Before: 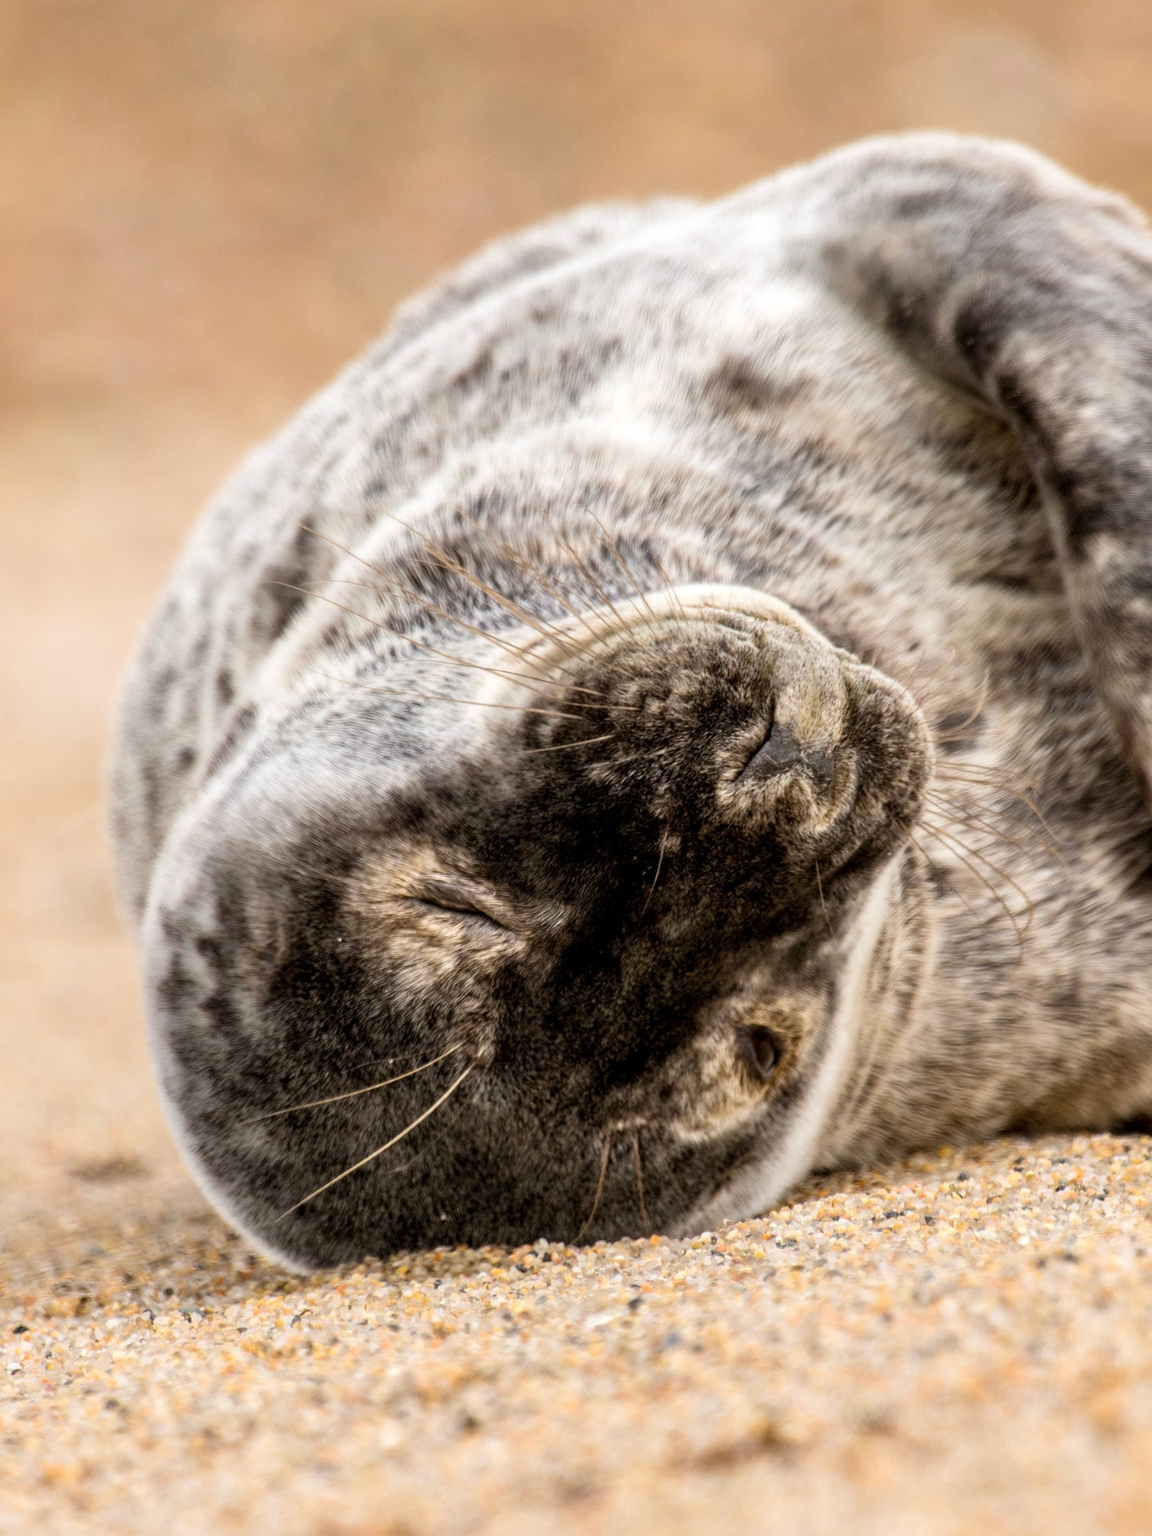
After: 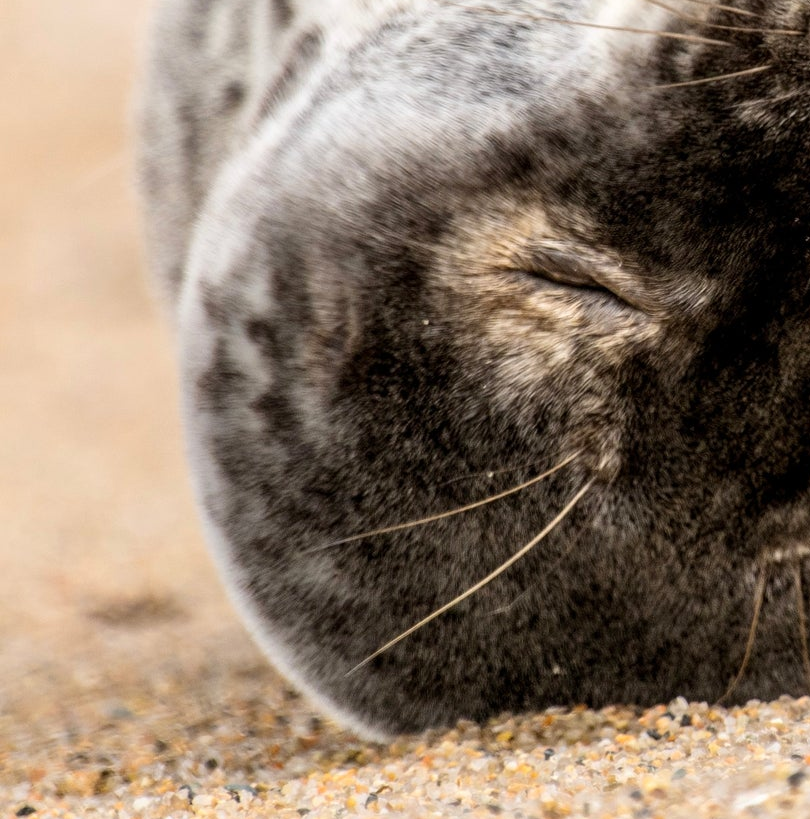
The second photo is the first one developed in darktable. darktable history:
crop: top 44.474%, right 43.511%, bottom 12.982%
